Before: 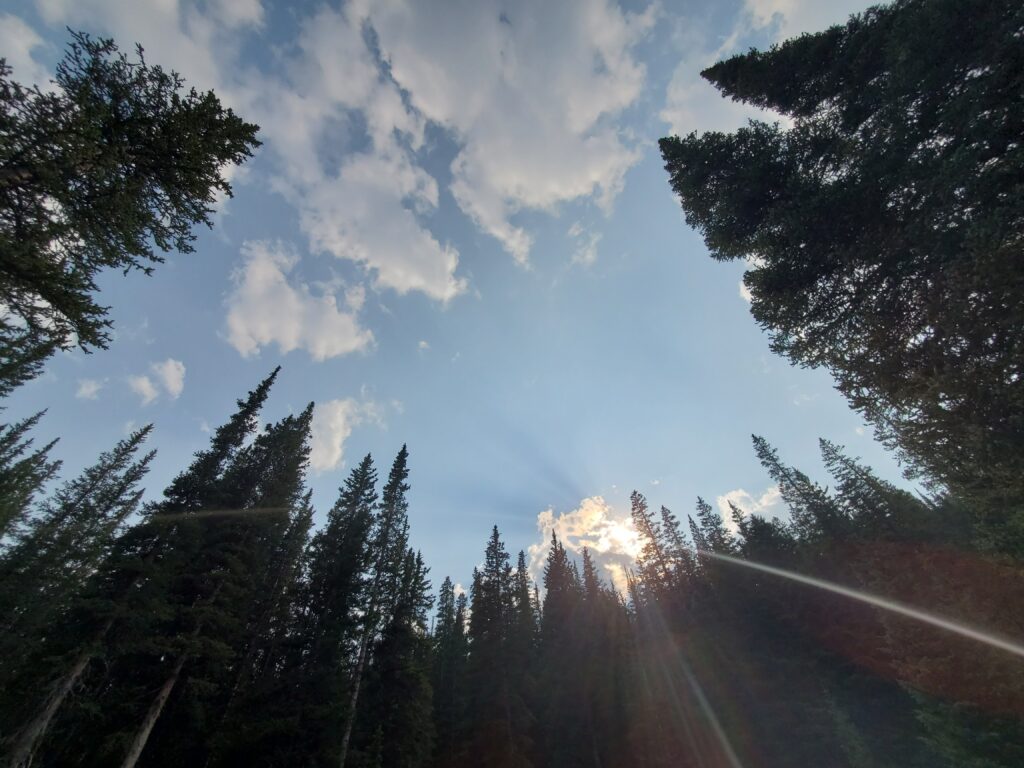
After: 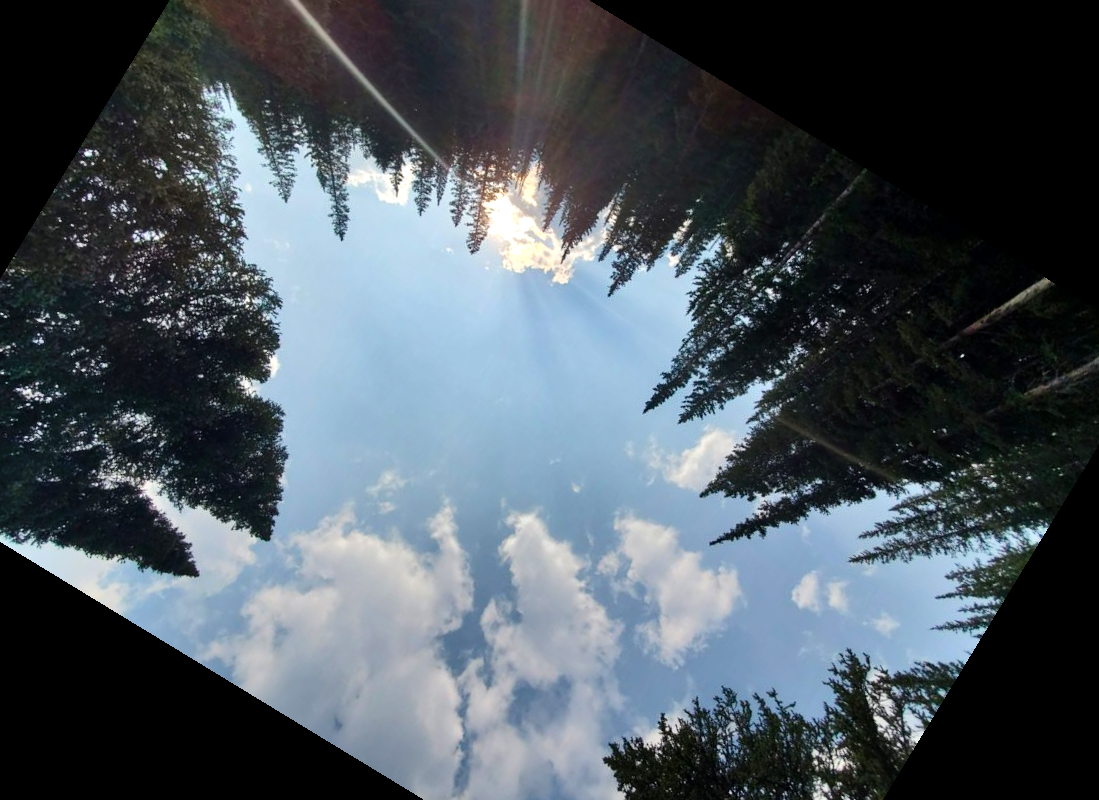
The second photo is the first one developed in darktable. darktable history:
crop and rotate: angle 148.68°, left 9.111%, top 15.603%, right 4.588%, bottom 17.041%
shadows and highlights: soften with gaussian
color balance rgb: shadows lift › luminance -20%, power › hue 72.24°, highlights gain › luminance 15%, global offset › hue 171.6°, perceptual saturation grading › highlights -15%, perceptual saturation grading › shadows 25%, global vibrance 35%, contrast 10%
